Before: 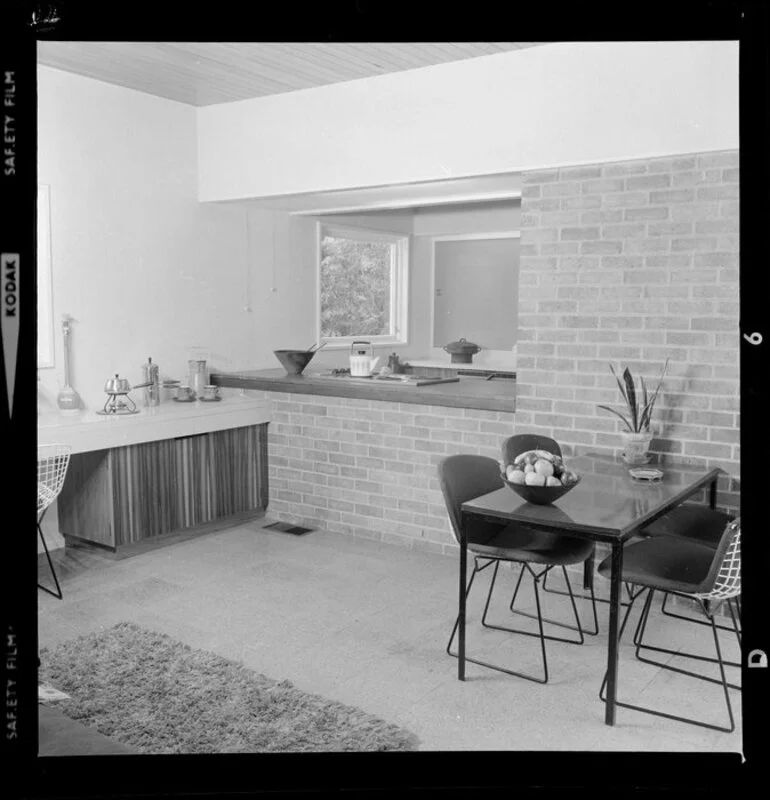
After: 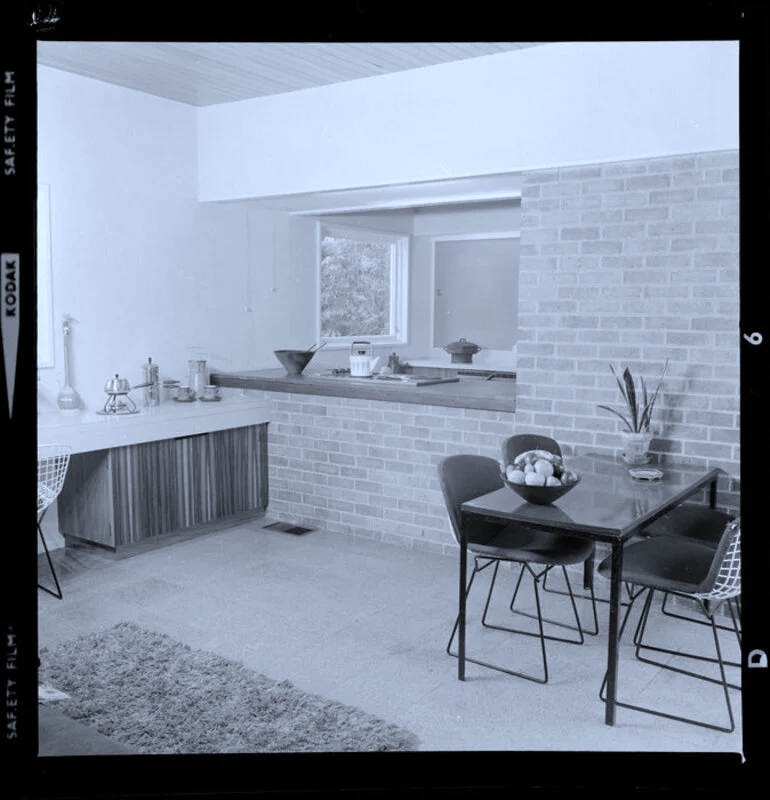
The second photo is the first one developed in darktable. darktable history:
white balance: red 0.926, green 1.003, blue 1.133
color balance: contrast -0.5%
